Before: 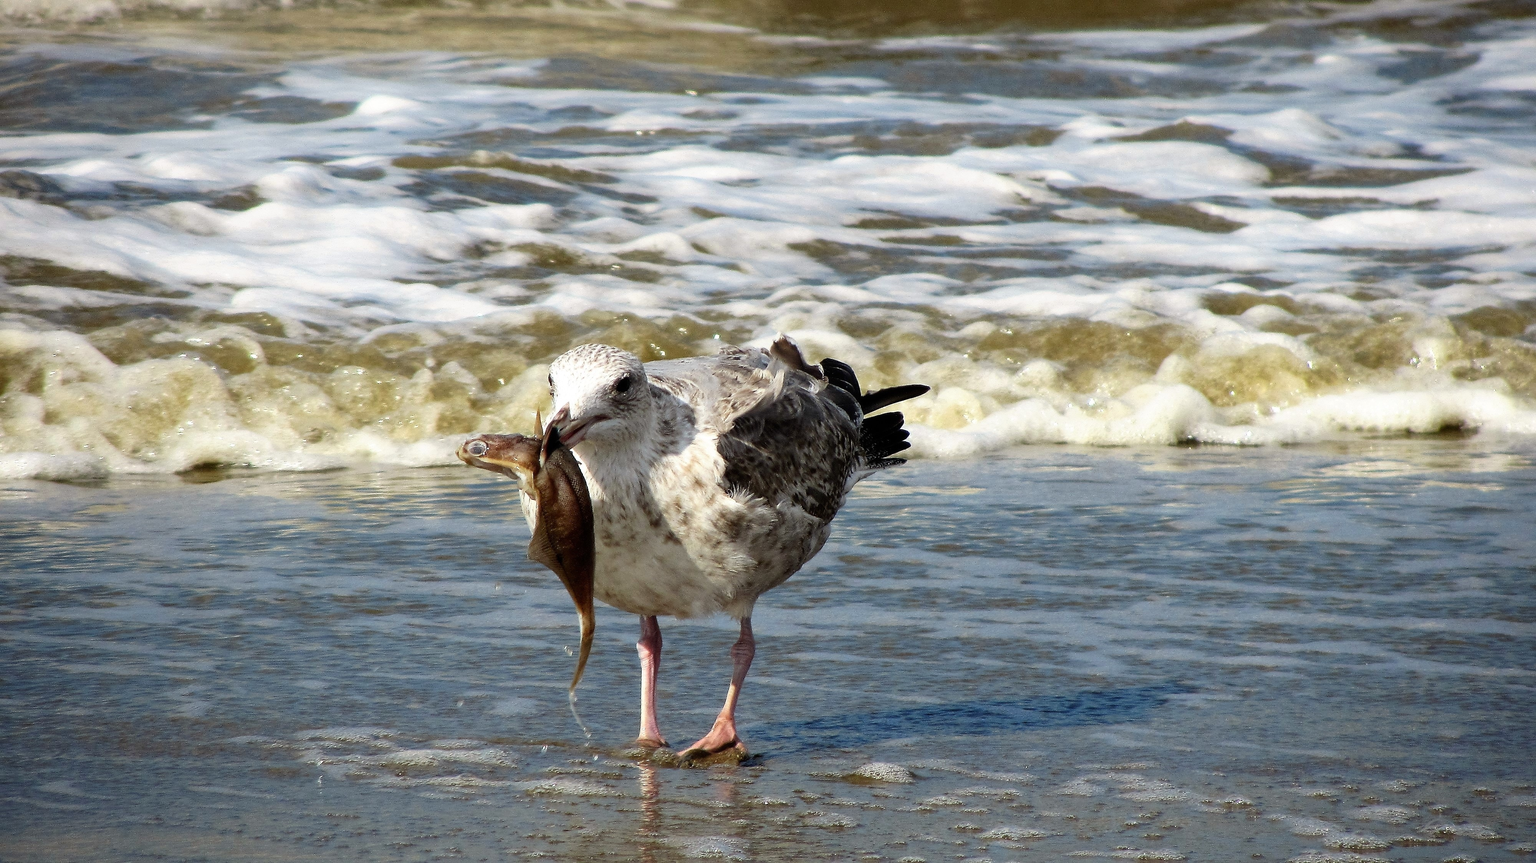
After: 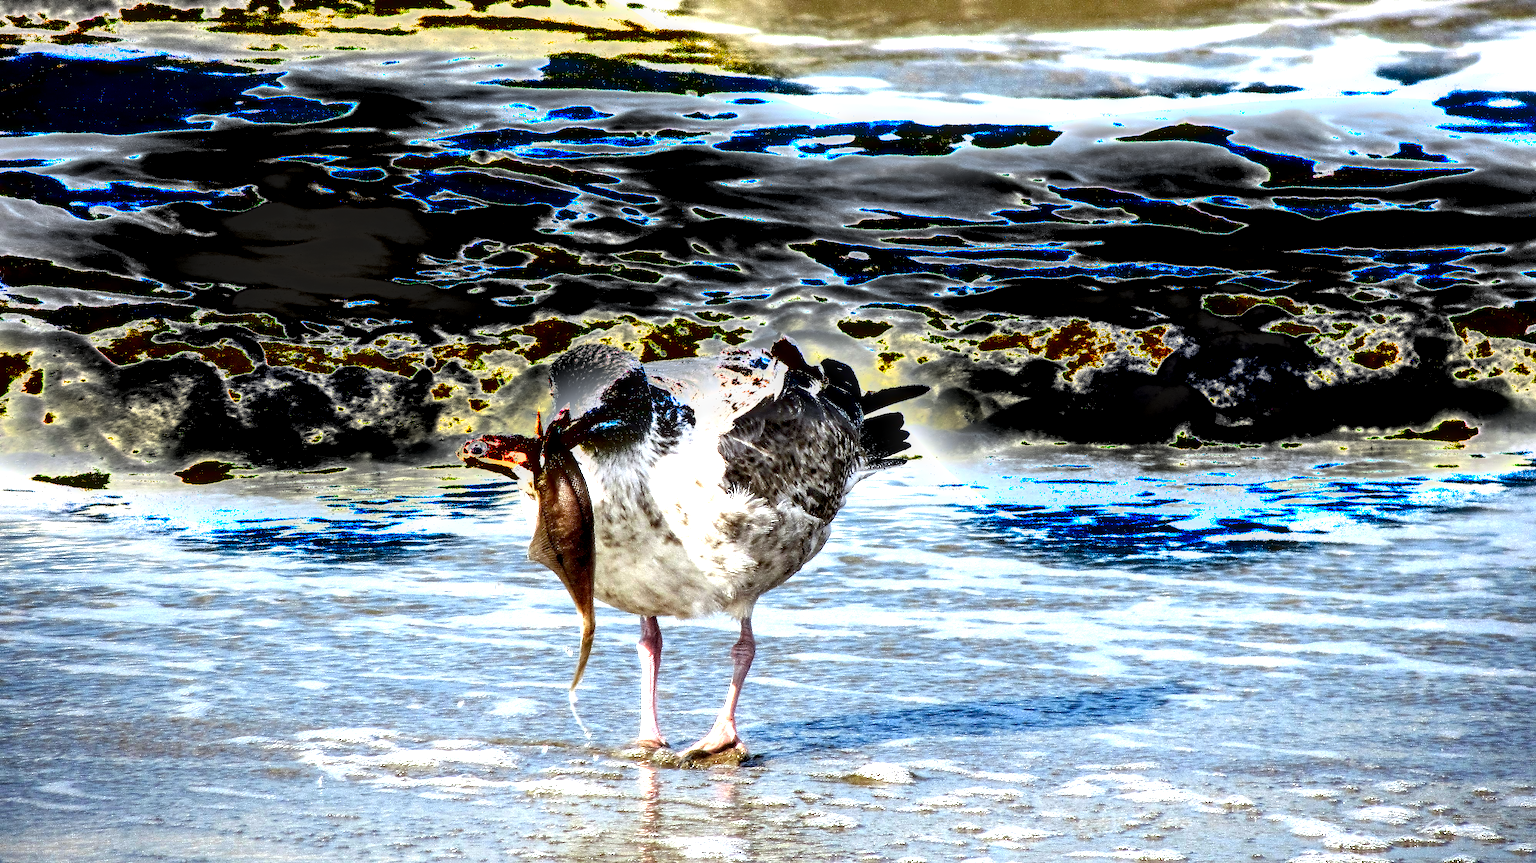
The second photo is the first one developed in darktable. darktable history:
white balance: red 0.967, blue 1.049
exposure: black level correction 0.001, exposure 2 EV, compensate highlight preservation false
local contrast: detail 150%
shadows and highlights: radius 331.84, shadows 53.55, highlights -100, compress 94.63%, highlights color adjustment 73.23%, soften with gaussian
